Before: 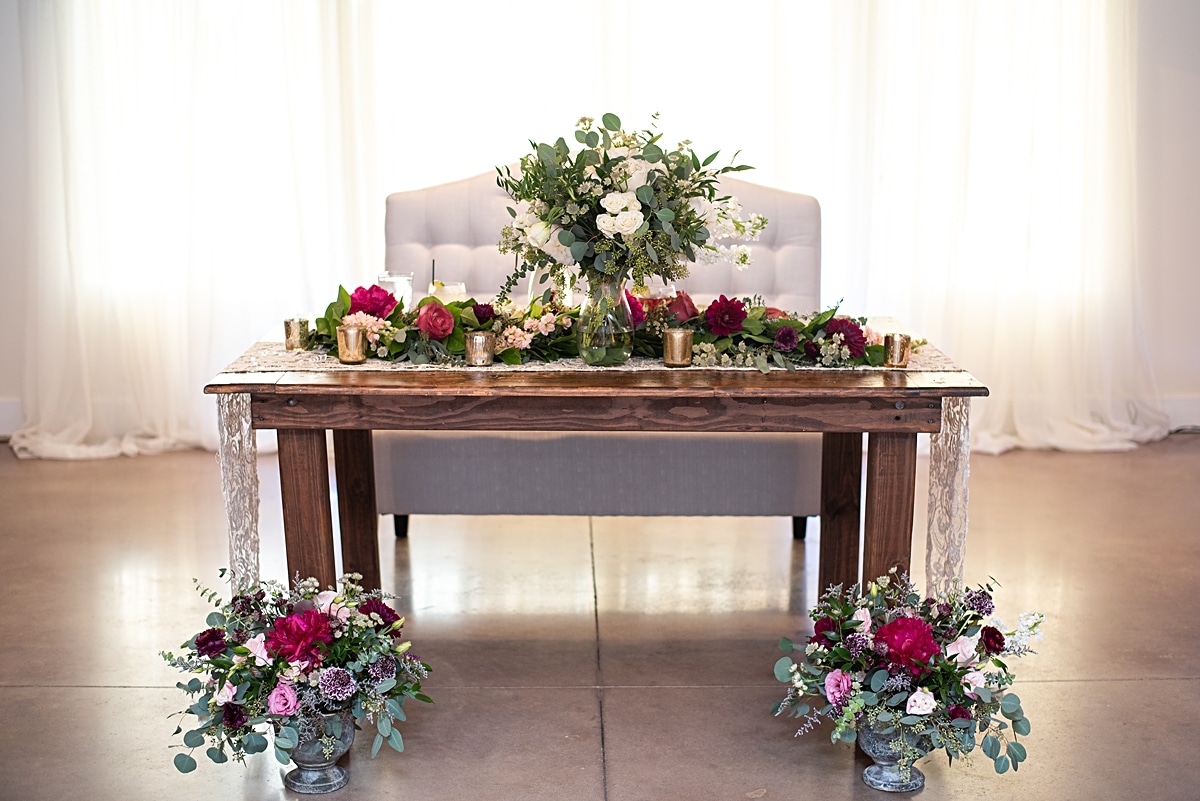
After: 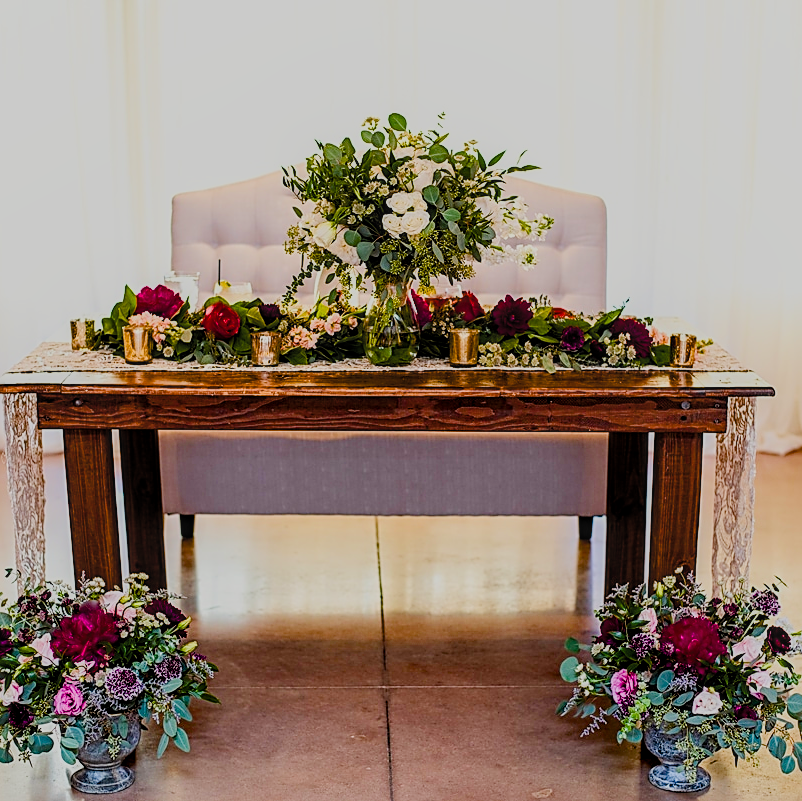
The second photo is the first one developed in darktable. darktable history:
filmic rgb: black relative exposure -7.41 EV, white relative exposure 4.83 EV, hardness 3.4, preserve chrominance RGB euclidean norm, color science v5 (2021), contrast in shadows safe, contrast in highlights safe
local contrast: on, module defaults
sharpen: radius 1.897, amount 0.41, threshold 1.171
crop and rotate: left 17.836%, right 15.278%
color balance rgb: power › chroma 0.664%, power › hue 60°, linear chroma grading › global chroma 42.602%, perceptual saturation grading › global saturation 0.602%, perceptual saturation grading › mid-tones 6.235%, perceptual saturation grading › shadows 72.222%, global vibrance 10.137%, saturation formula JzAzBz (2021)
